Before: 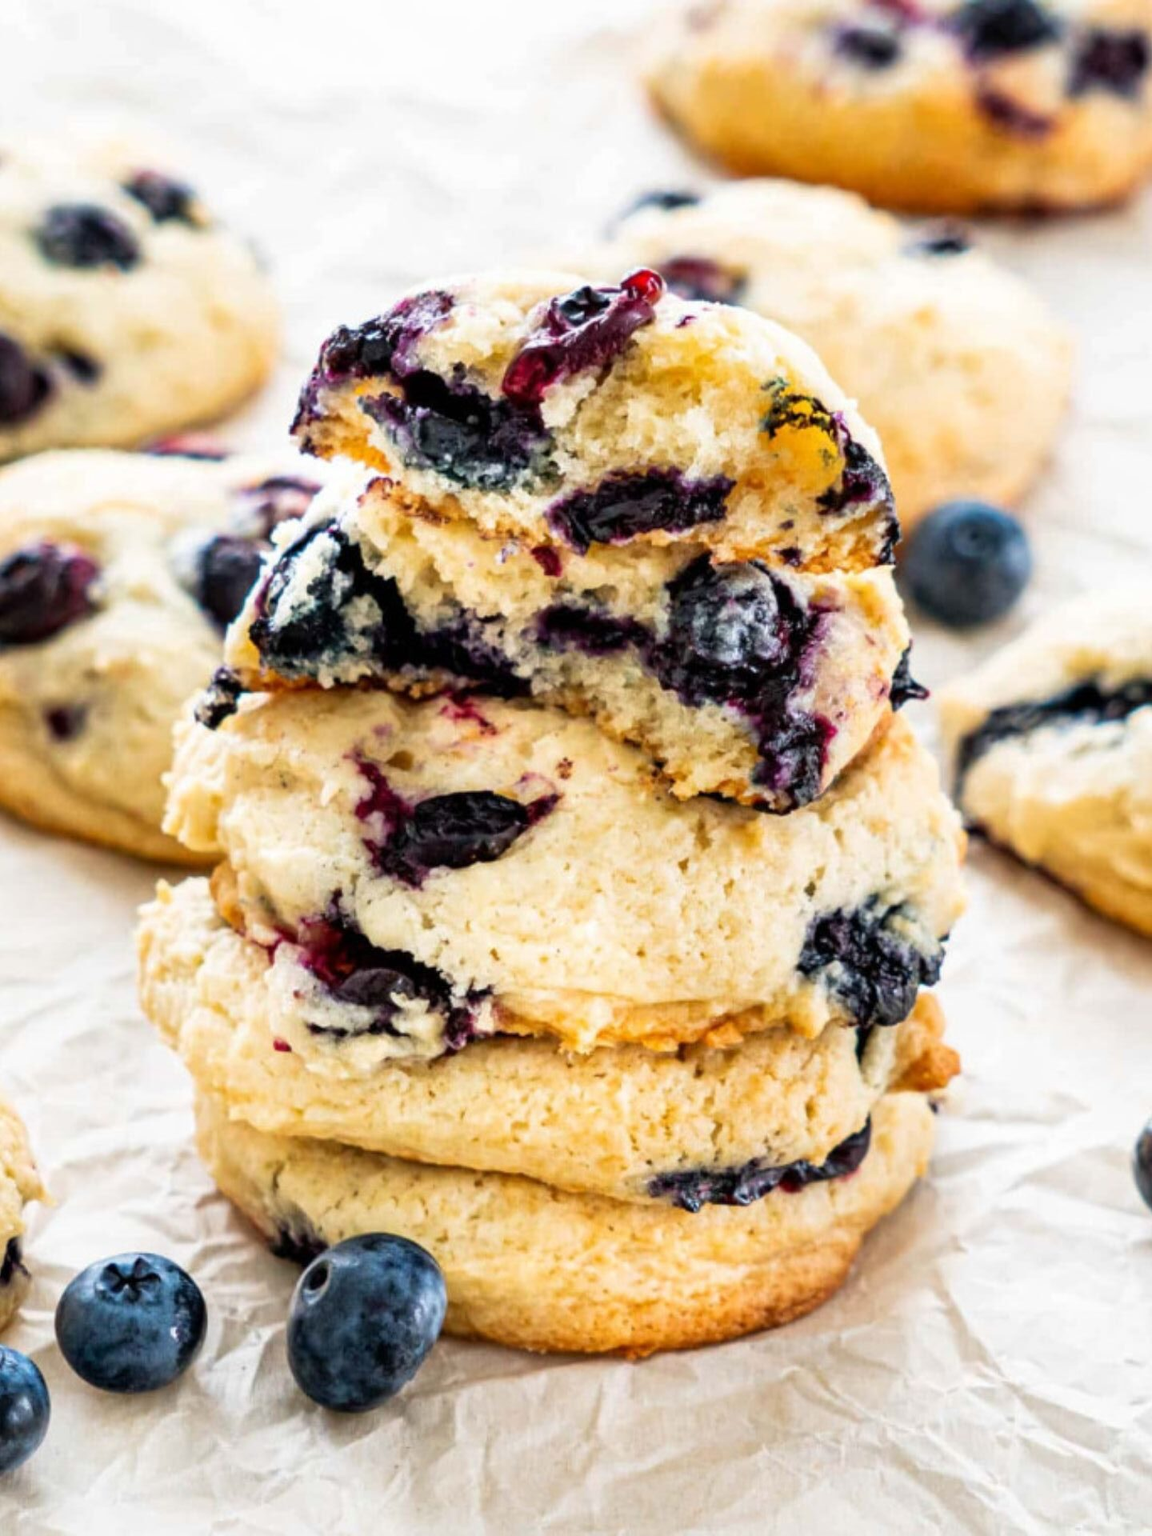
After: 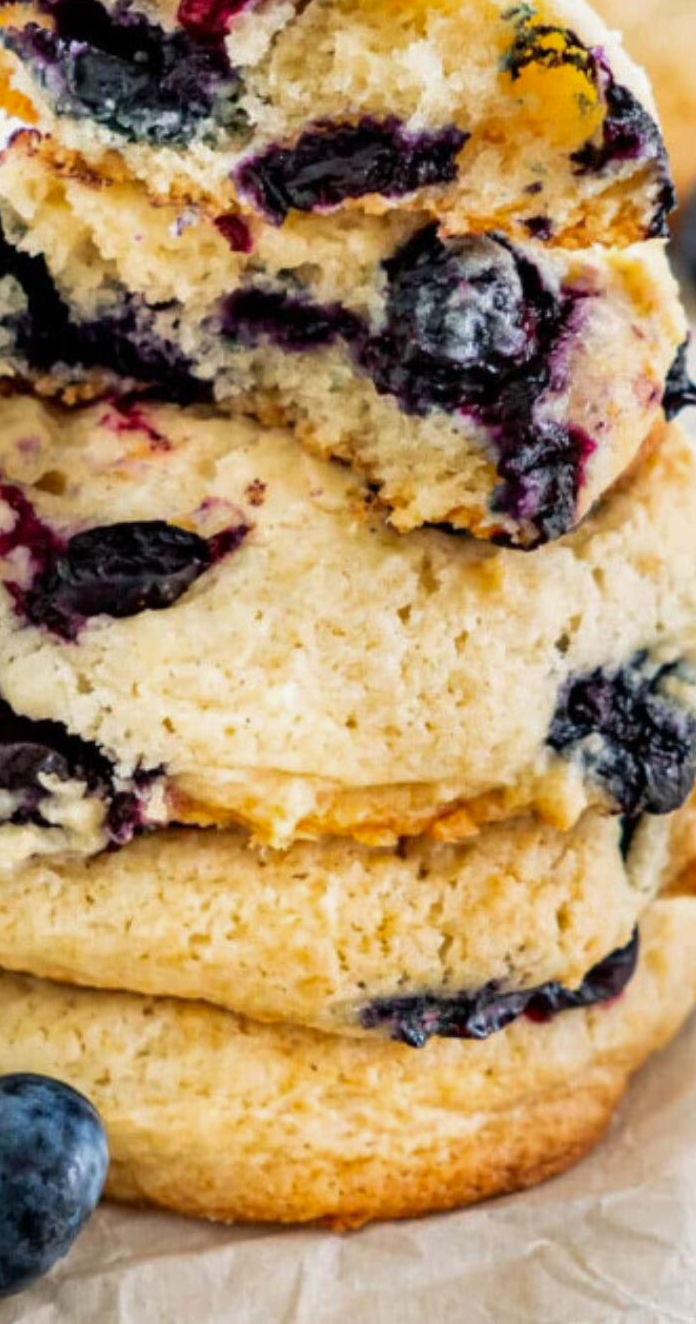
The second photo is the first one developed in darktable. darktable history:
shadows and highlights: shadows -20.22, white point adjustment -2.01, highlights -34.82
crop: left 31.309%, top 24.405%, right 20.321%, bottom 6.604%
